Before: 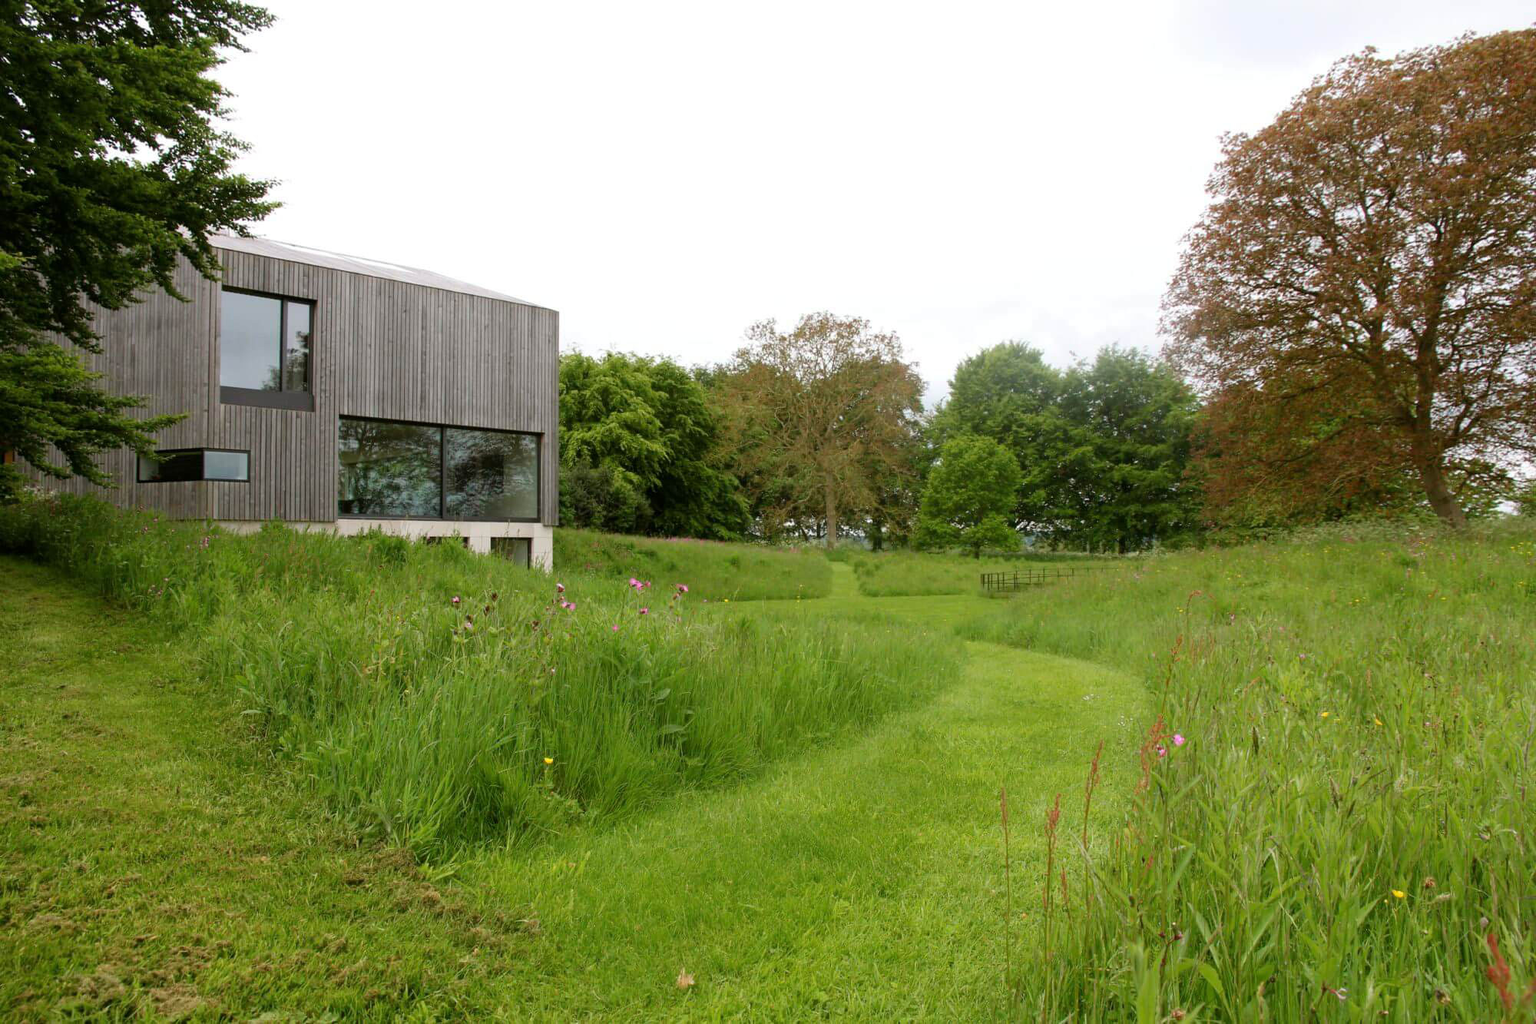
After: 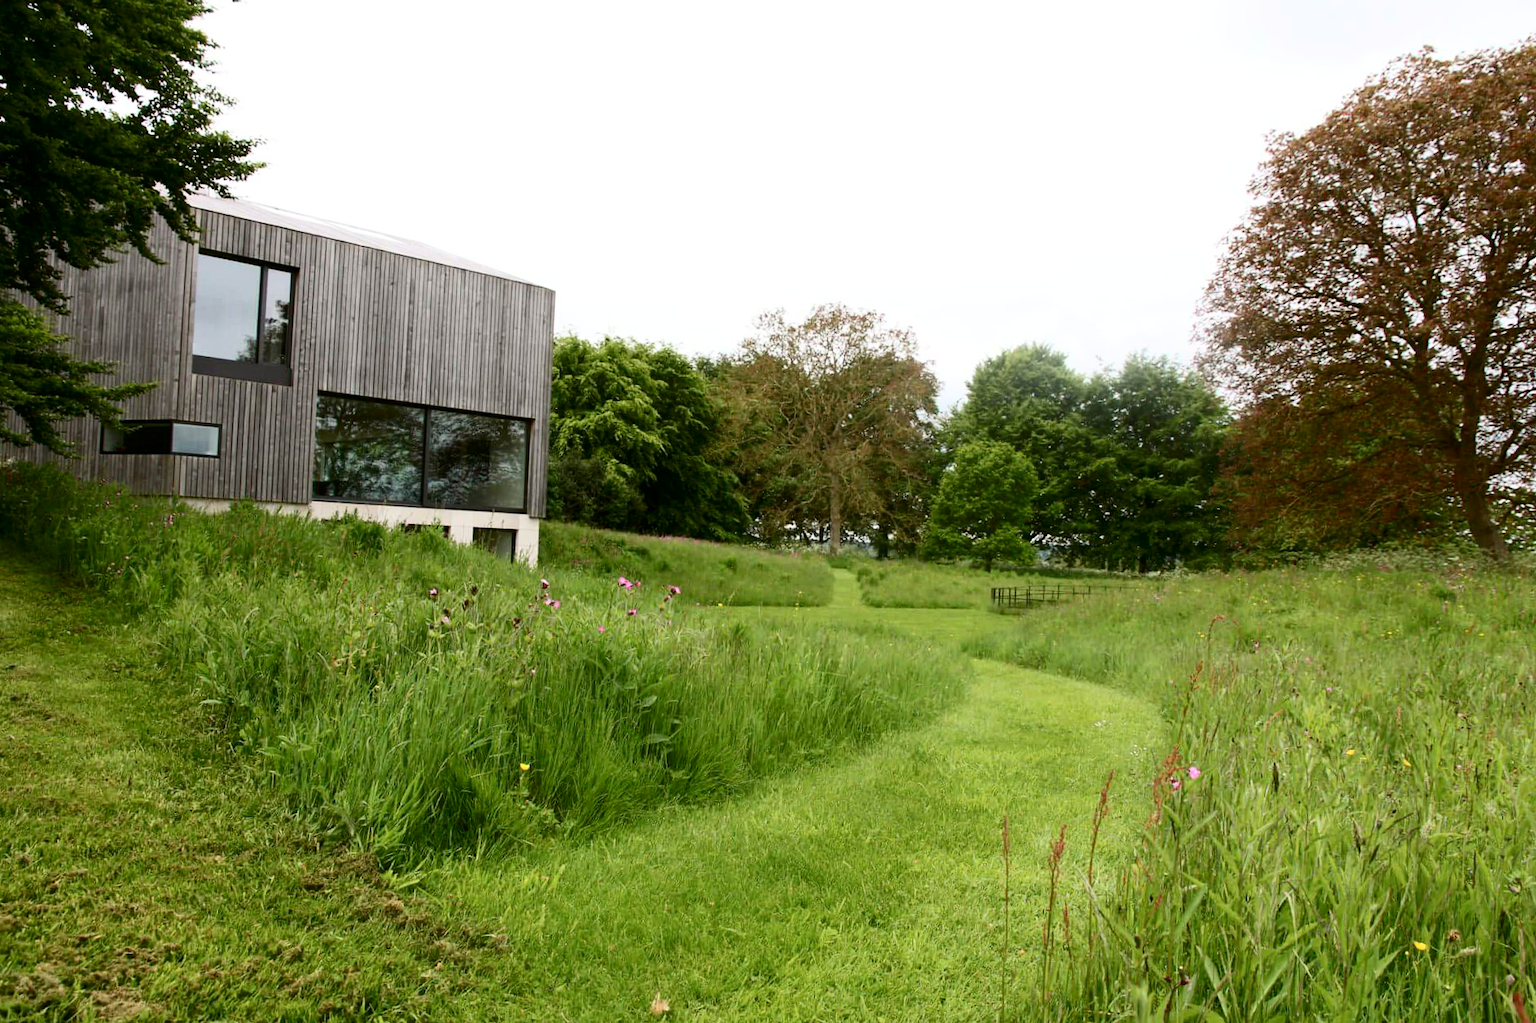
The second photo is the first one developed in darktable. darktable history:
crop and rotate: angle -2.4°
contrast brightness saturation: contrast 0.291
